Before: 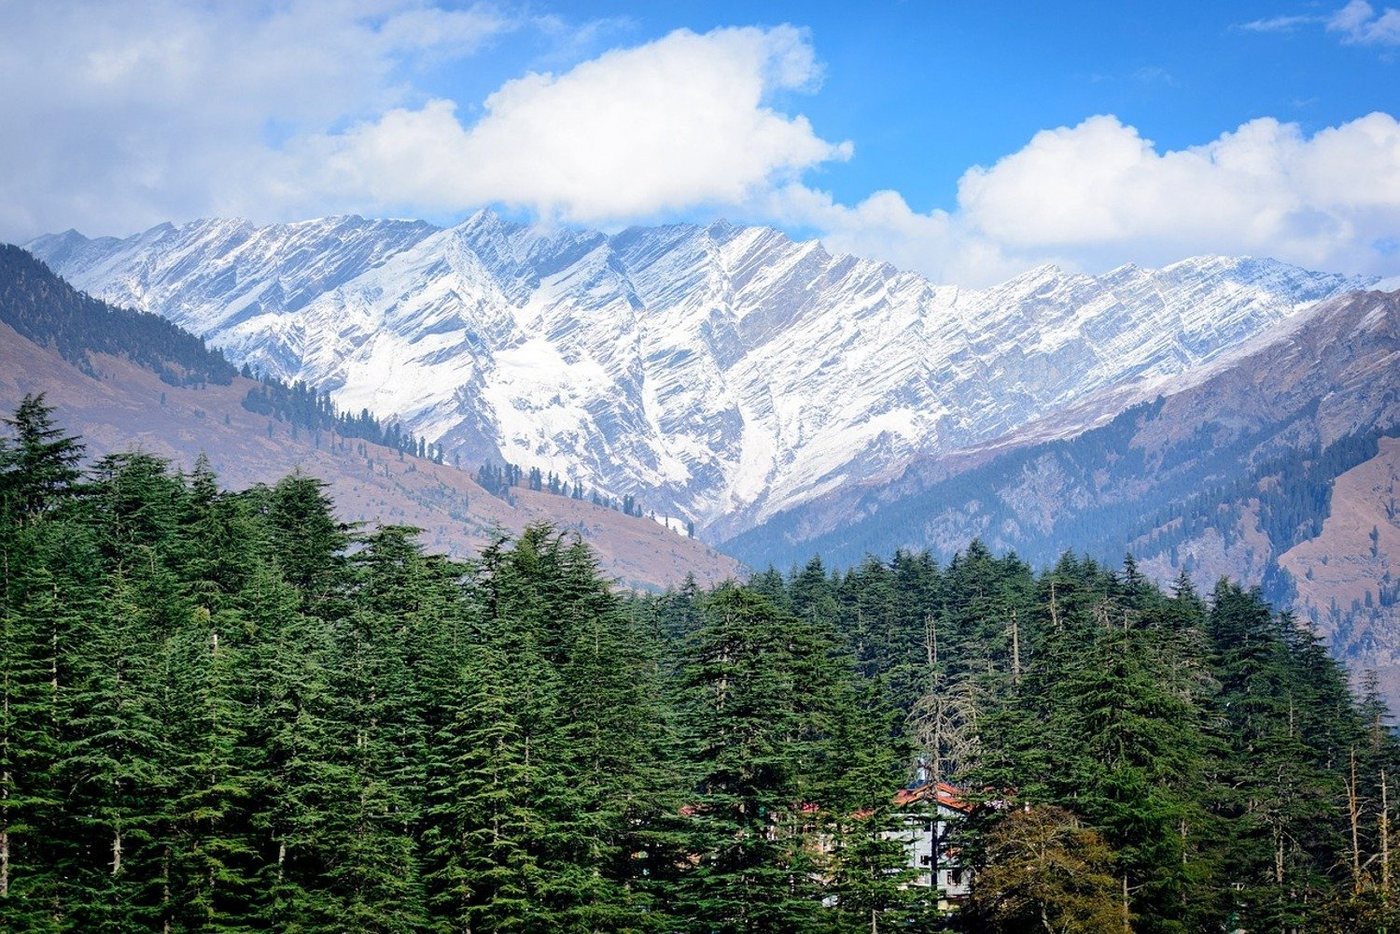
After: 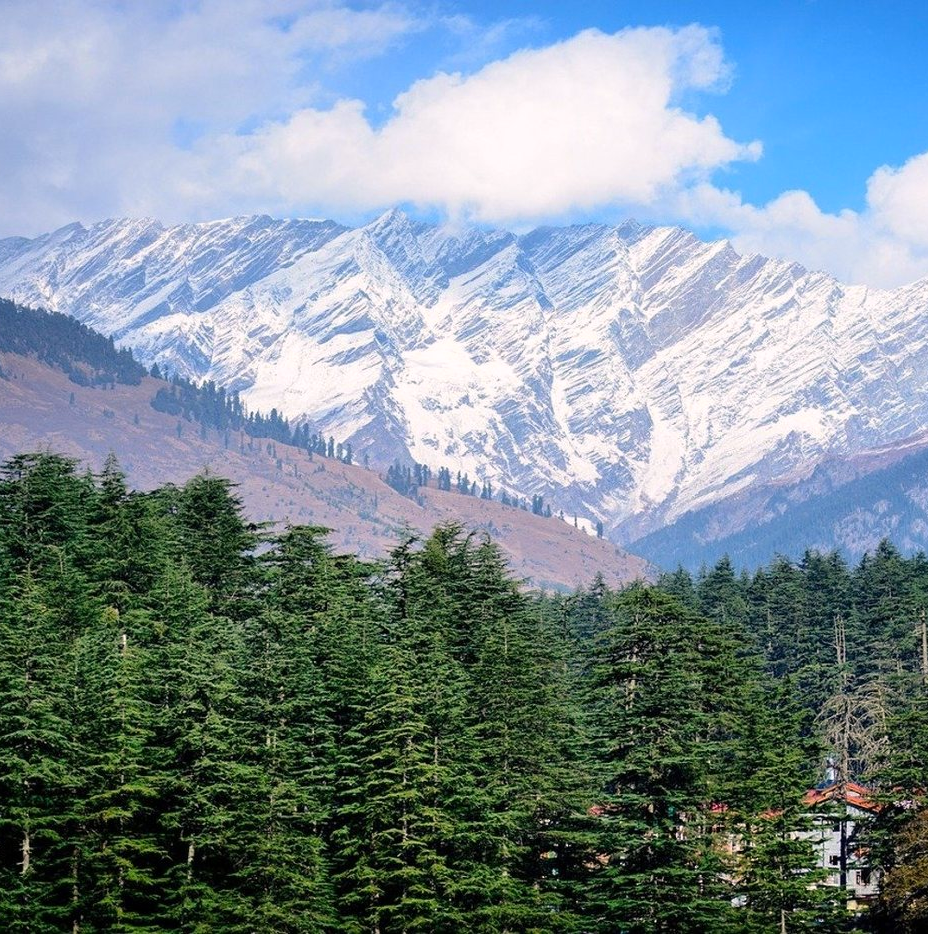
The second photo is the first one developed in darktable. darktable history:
crop and rotate: left 6.551%, right 27.108%
color balance rgb: highlights gain › chroma 0.874%, highlights gain › hue 25.87°, linear chroma grading › shadows -7.939%, linear chroma grading › global chroma 9.672%, perceptual saturation grading › global saturation -0.001%
